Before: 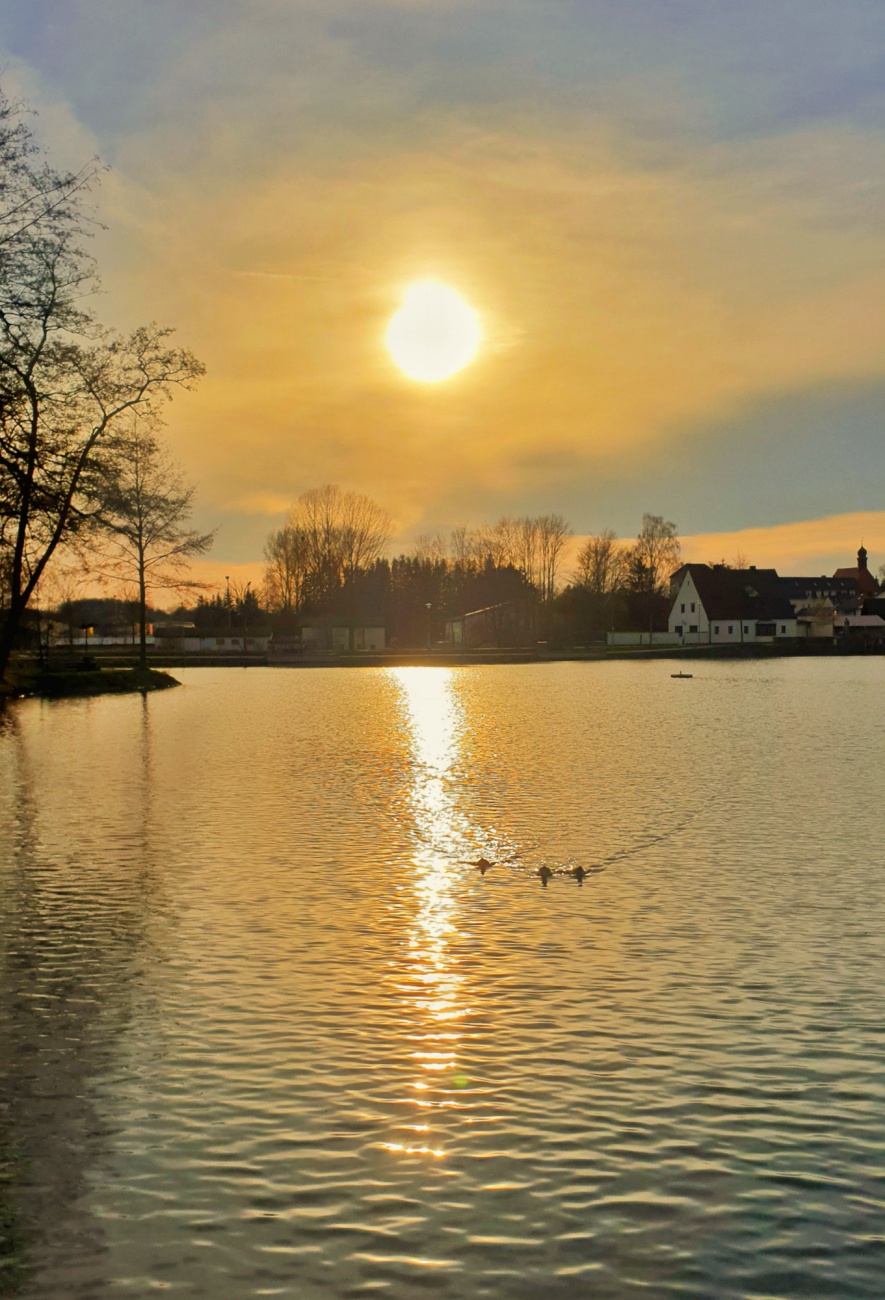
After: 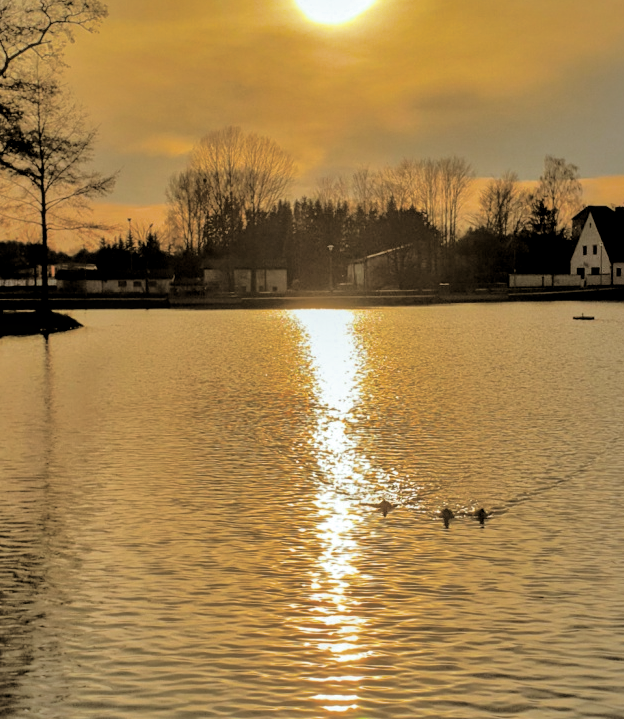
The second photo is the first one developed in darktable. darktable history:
color calibration: illuminant as shot in camera, x 0.358, y 0.373, temperature 4628.91 K
crop: left 11.123%, top 27.61%, right 18.3%, bottom 17.034%
local contrast: on, module defaults
exposure: exposure 0.3 EV, compensate highlight preservation false
filmic rgb: black relative exposure -4 EV, white relative exposure 3 EV, hardness 3.02, contrast 1.4
split-toning: shadows › hue 37.98°, highlights › hue 185.58°, balance -55.261
shadows and highlights: shadows -19.91, highlights -73.15
